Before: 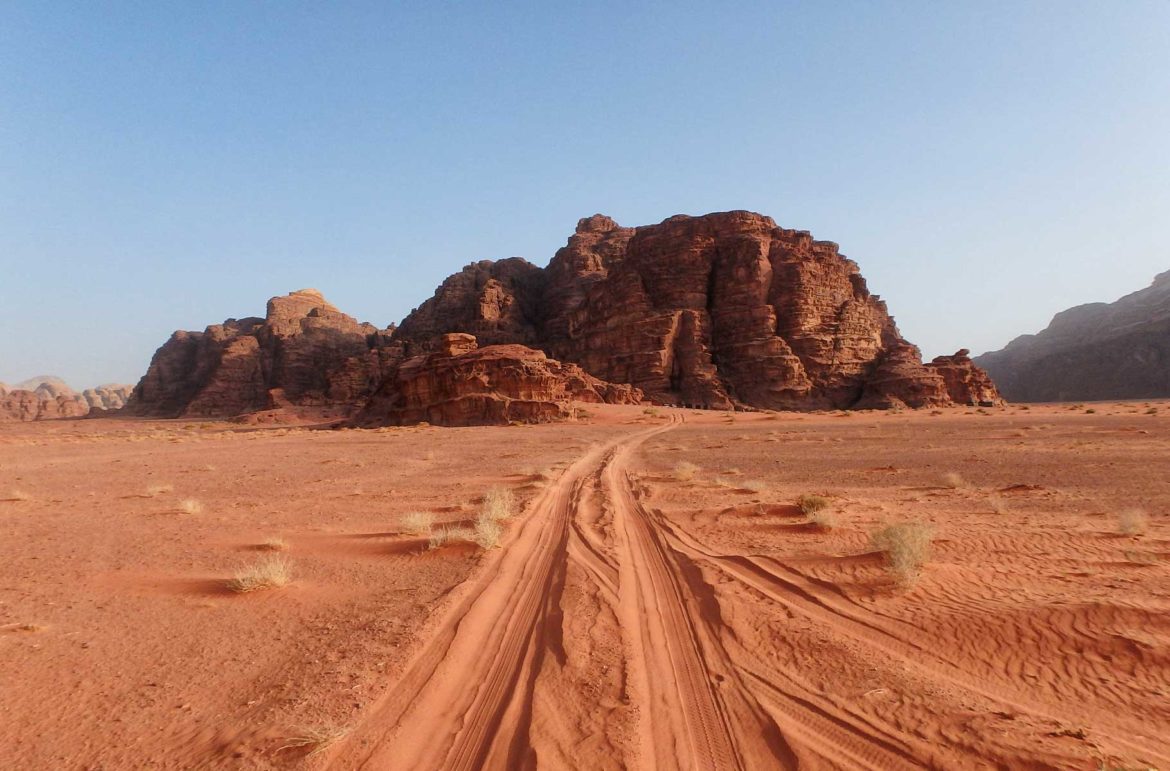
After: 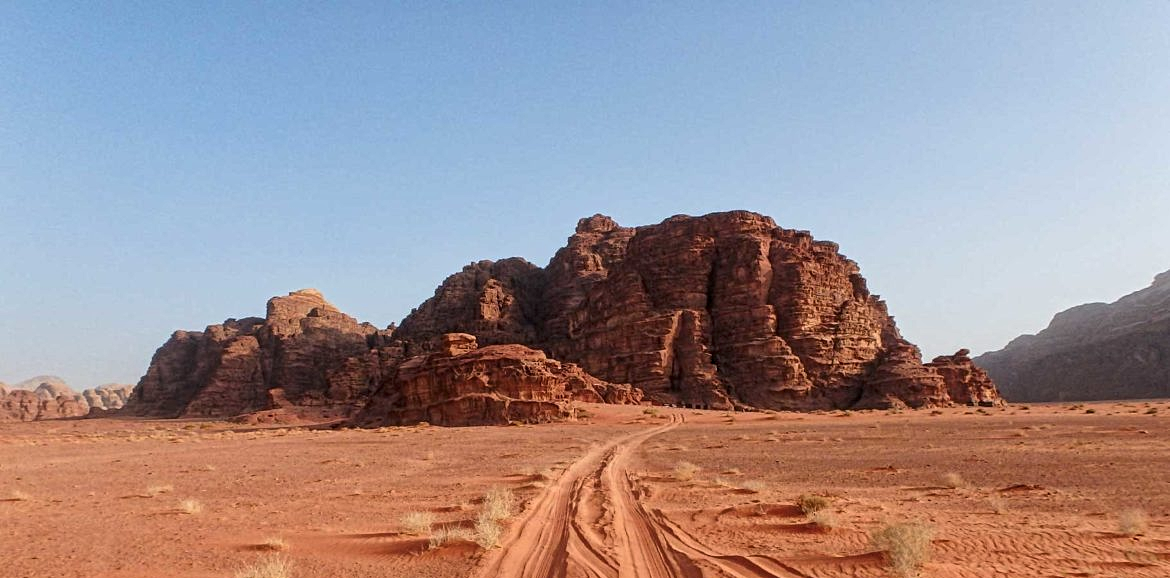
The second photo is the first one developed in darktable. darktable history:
tone equalizer: on, module defaults
color balance rgb: global vibrance -1%, saturation formula JzAzBz (2021)
crop: bottom 24.988%
contrast equalizer: y [[0.5, 0.5, 0.5, 0.539, 0.64, 0.611], [0.5 ×6], [0.5 ×6], [0 ×6], [0 ×6]]
